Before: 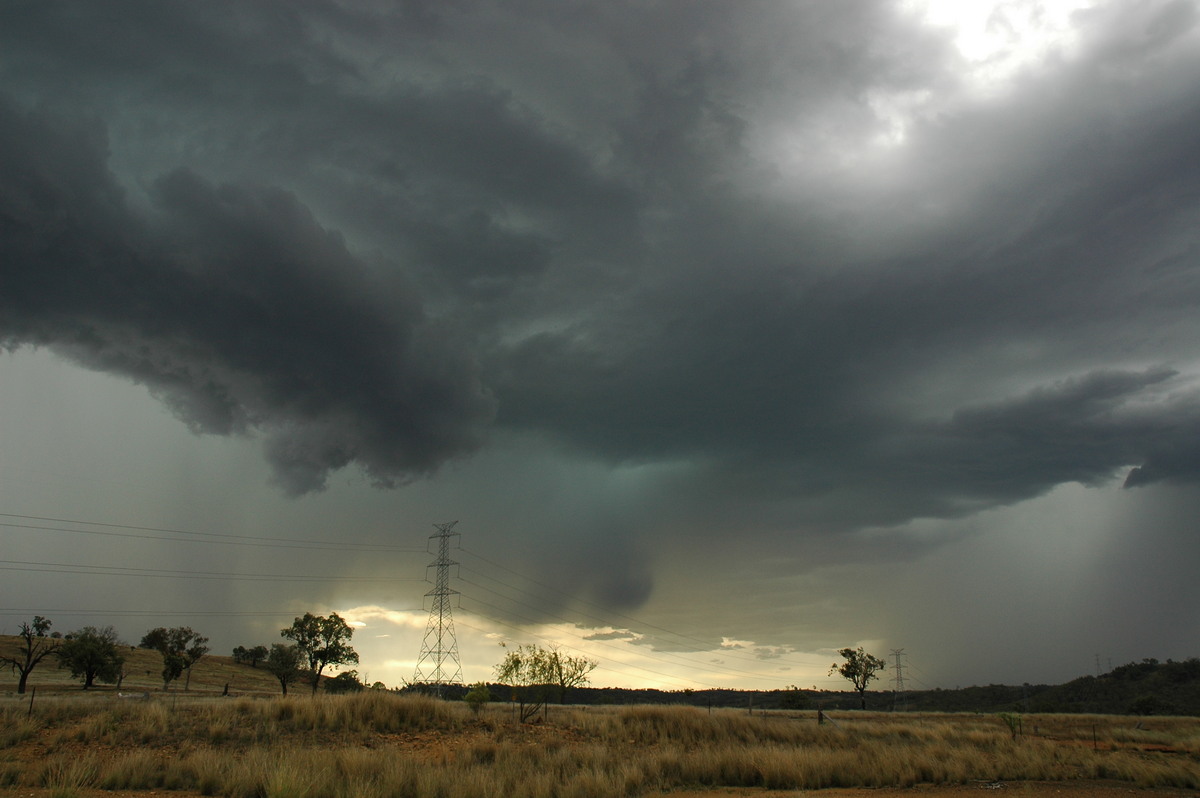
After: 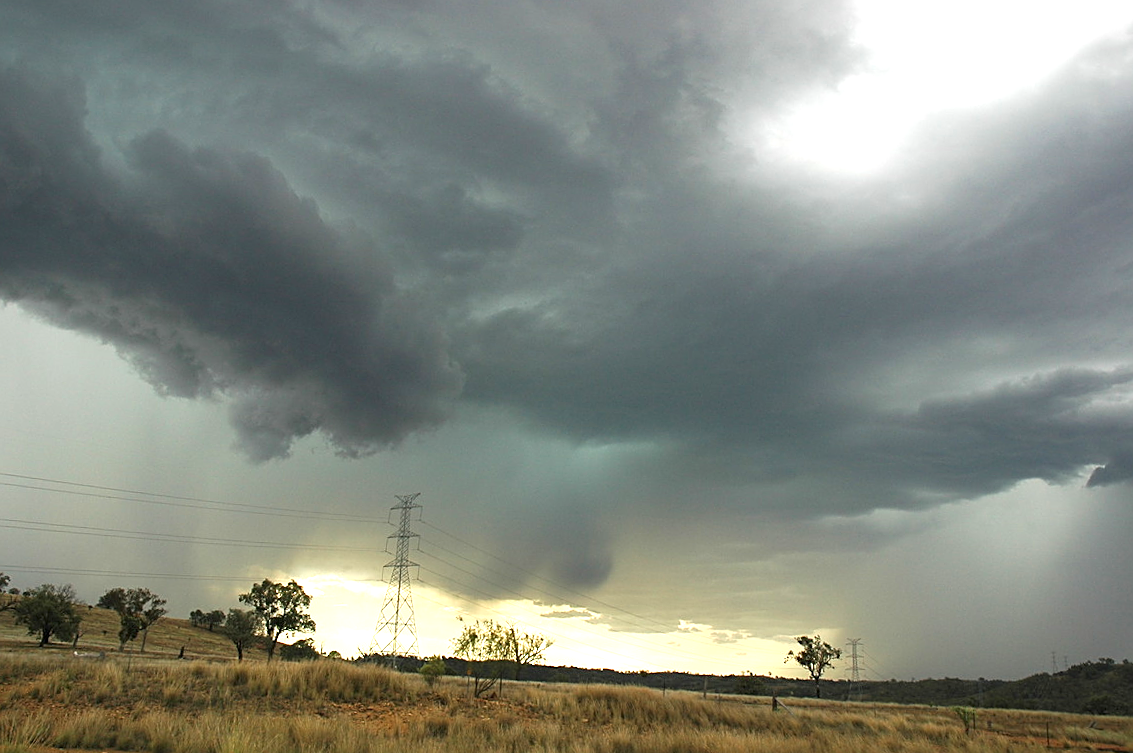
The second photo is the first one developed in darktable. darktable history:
exposure: black level correction 0, exposure 1.2 EV, compensate highlight preservation false
crop and rotate: angle -2.27°
sharpen: on, module defaults
